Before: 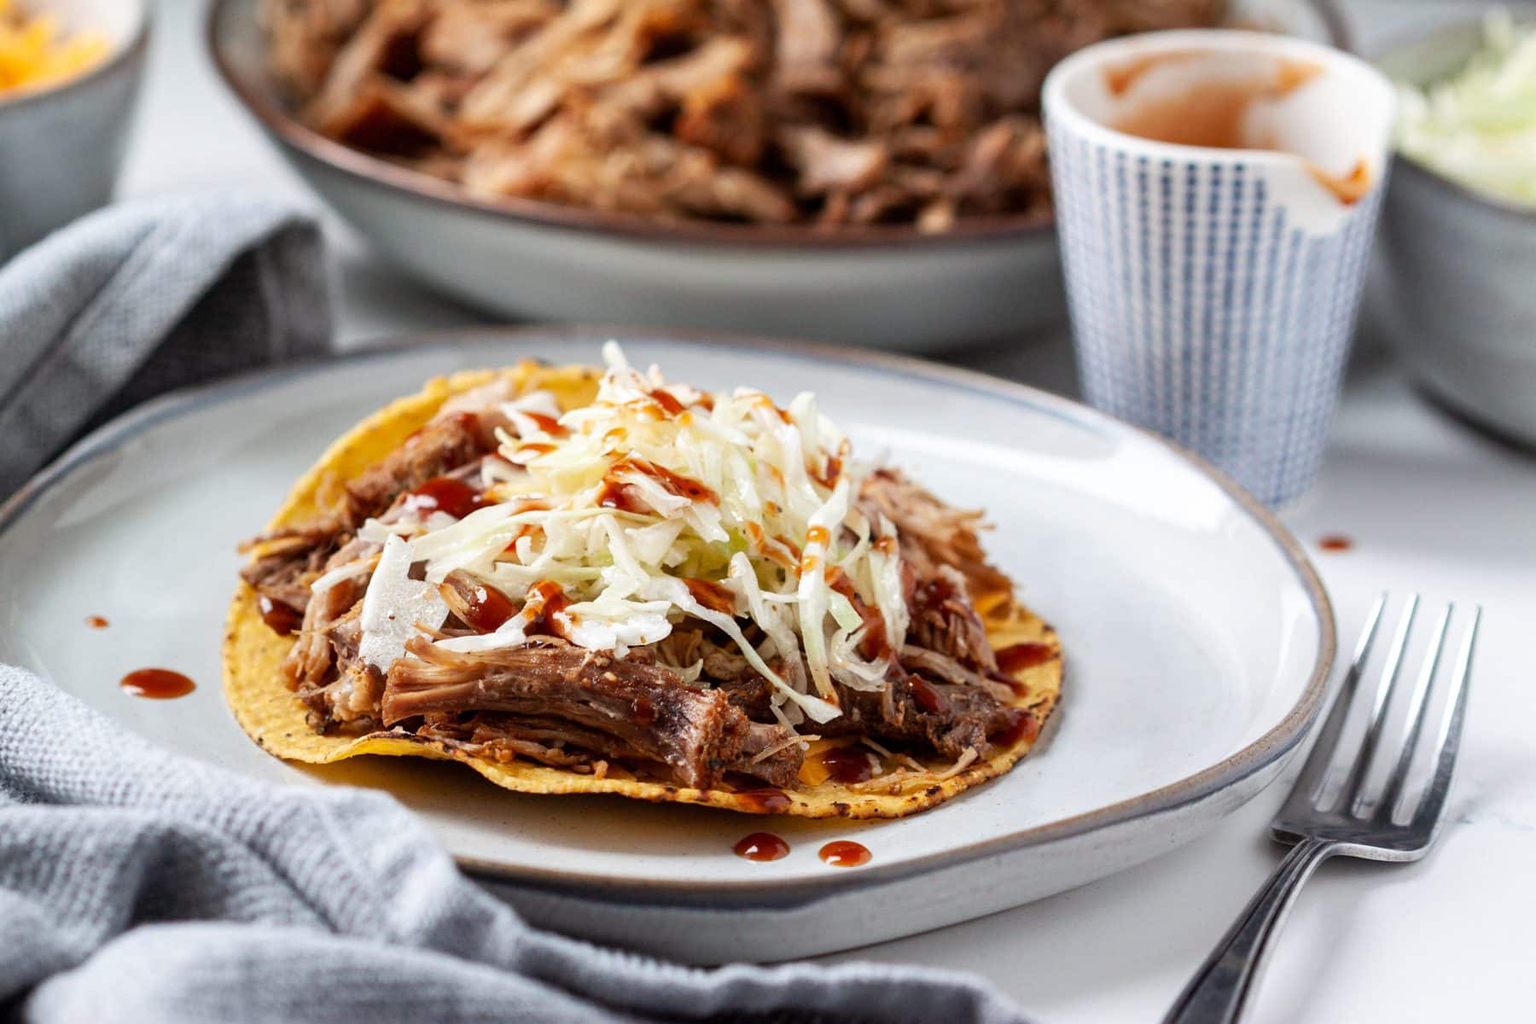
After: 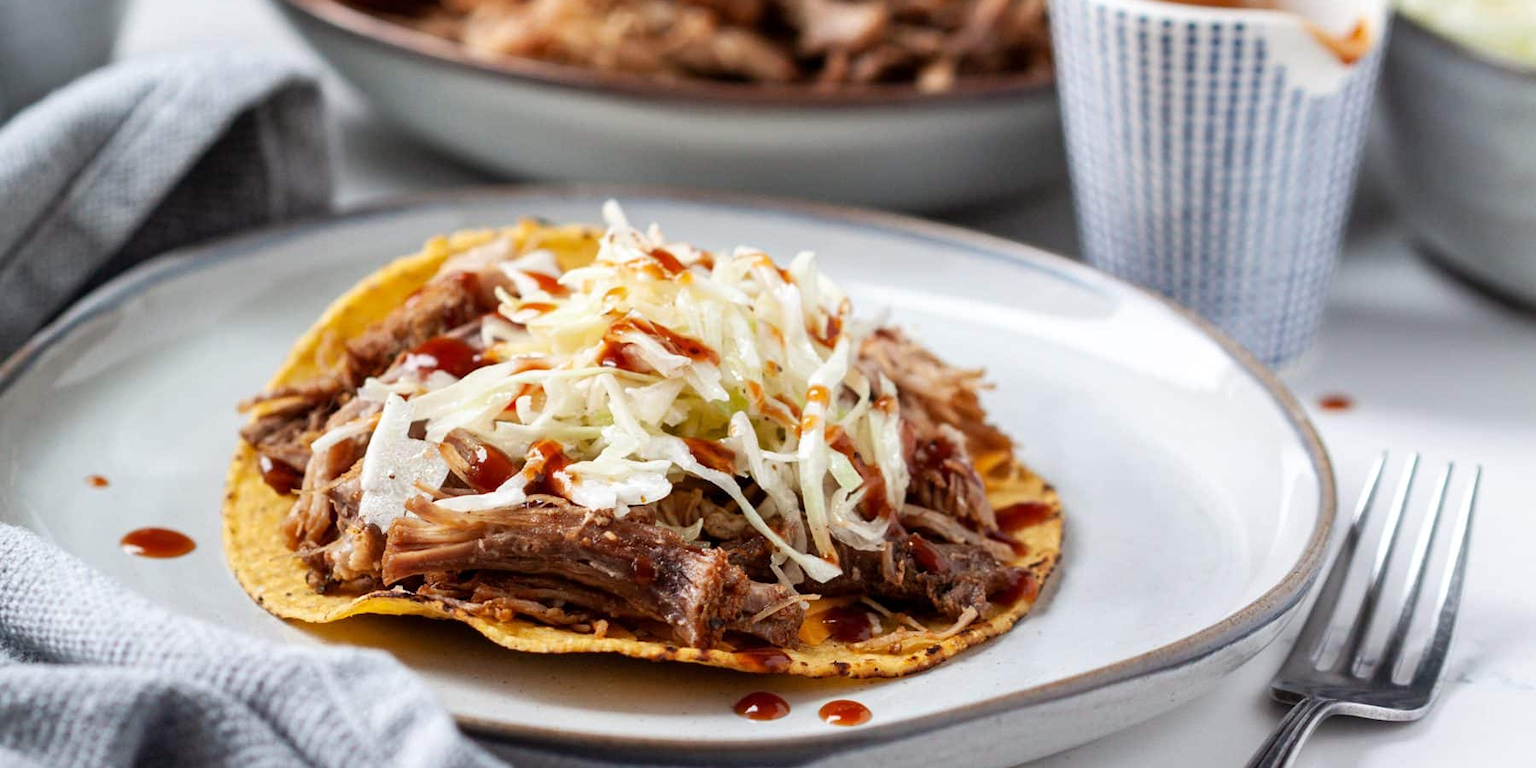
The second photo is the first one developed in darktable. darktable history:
crop: top 13.819%, bottom 11.169%
local contrast: mode bilateral grid, contrast 15, coarseness 36, detail 105%, midtone range 0.2
base curve: curves: ch0 [(0, 0) (0.297, 0.298) (1, 1)], preserve colors none
